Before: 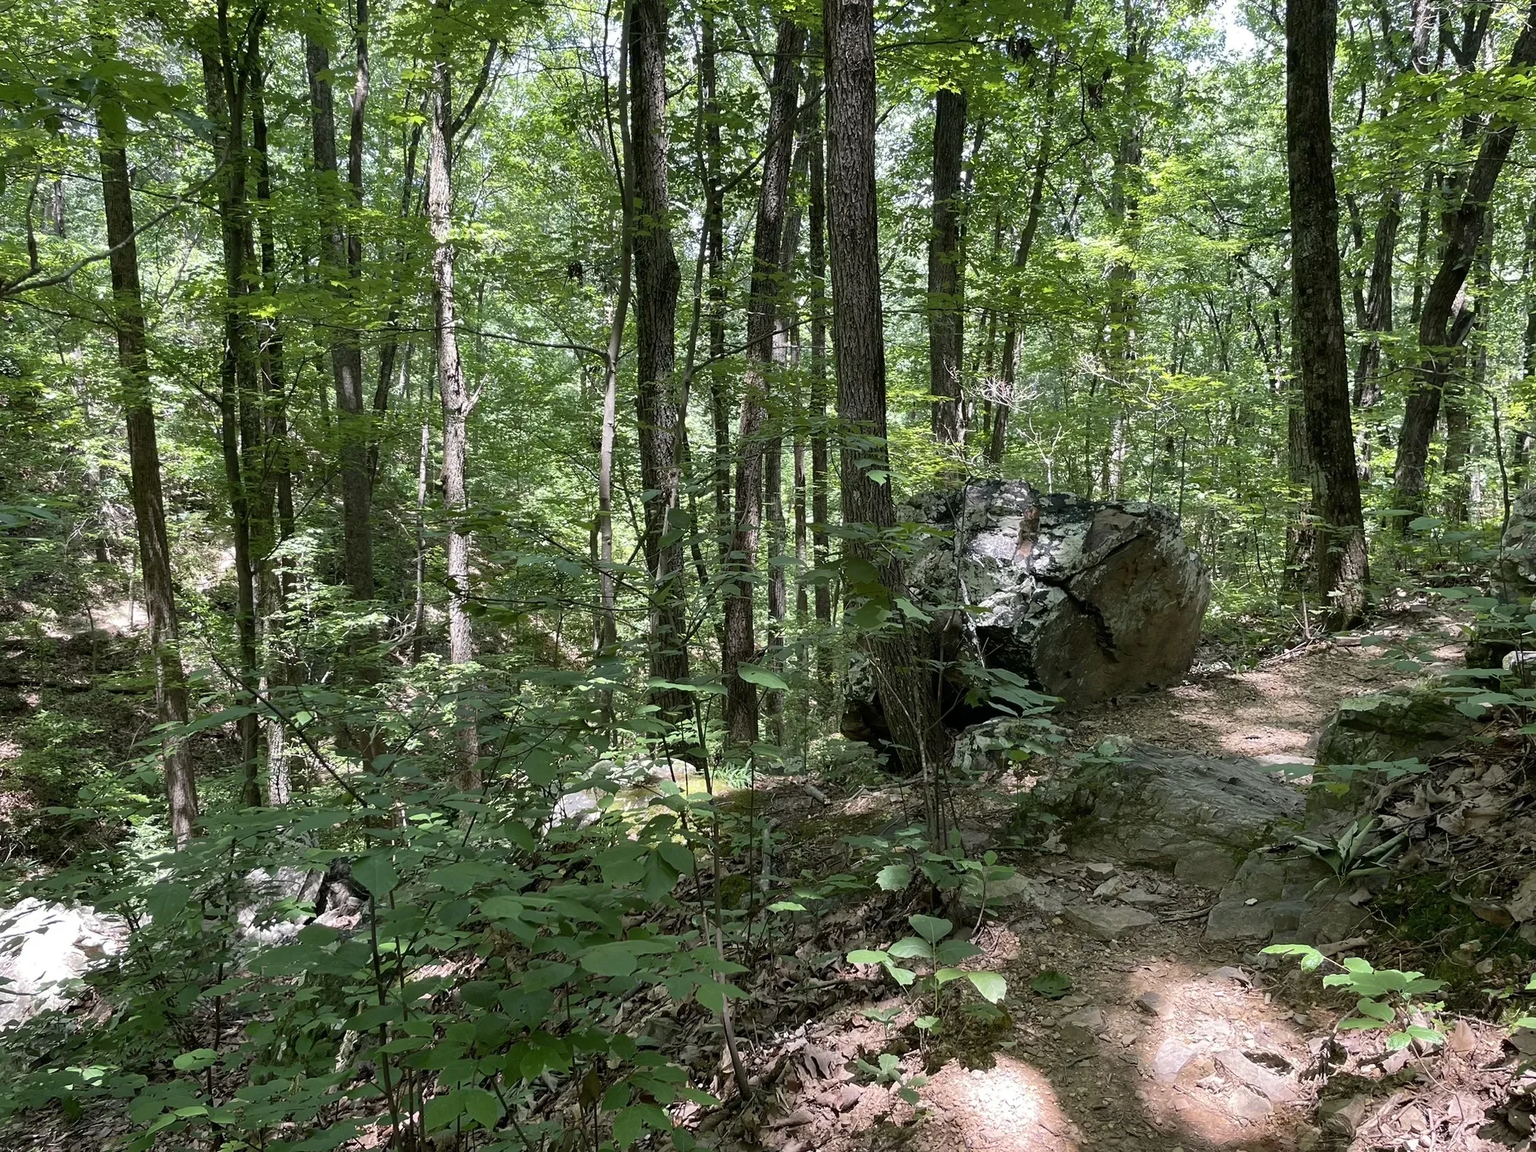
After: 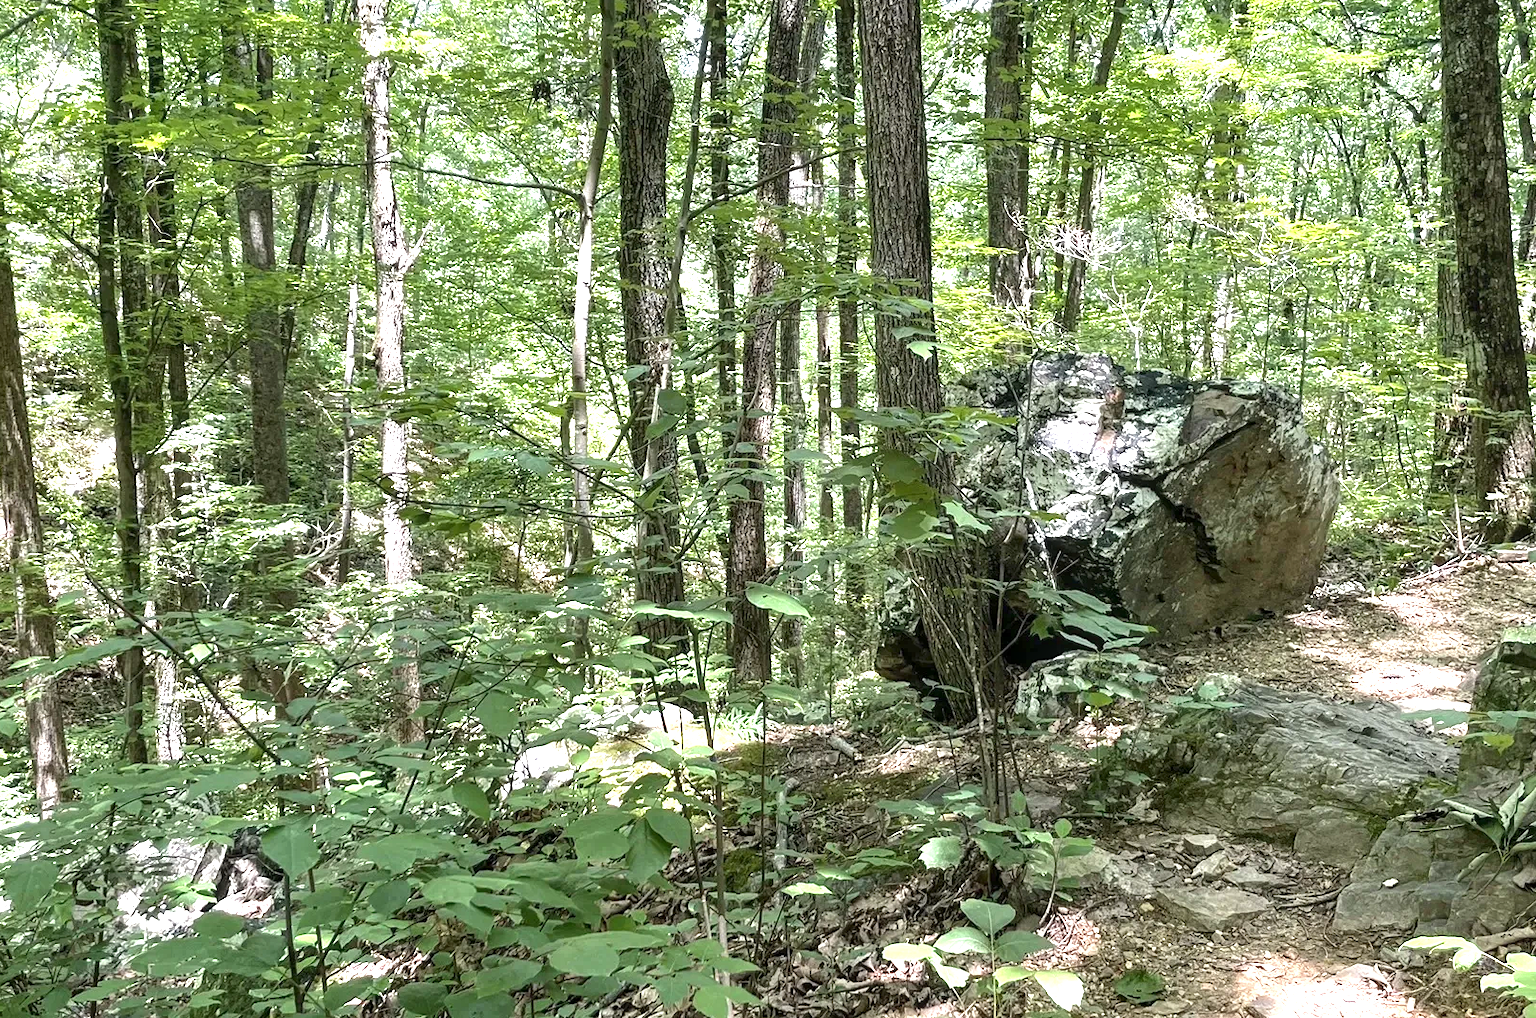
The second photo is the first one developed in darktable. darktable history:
local contrast: on, module defaults
crop: left 9.397%, top 17.263%, right 10.942%, bottom 12.3%
exposure: black level correction 0, exposure 1.403 EV, compensate highlight preservation false
